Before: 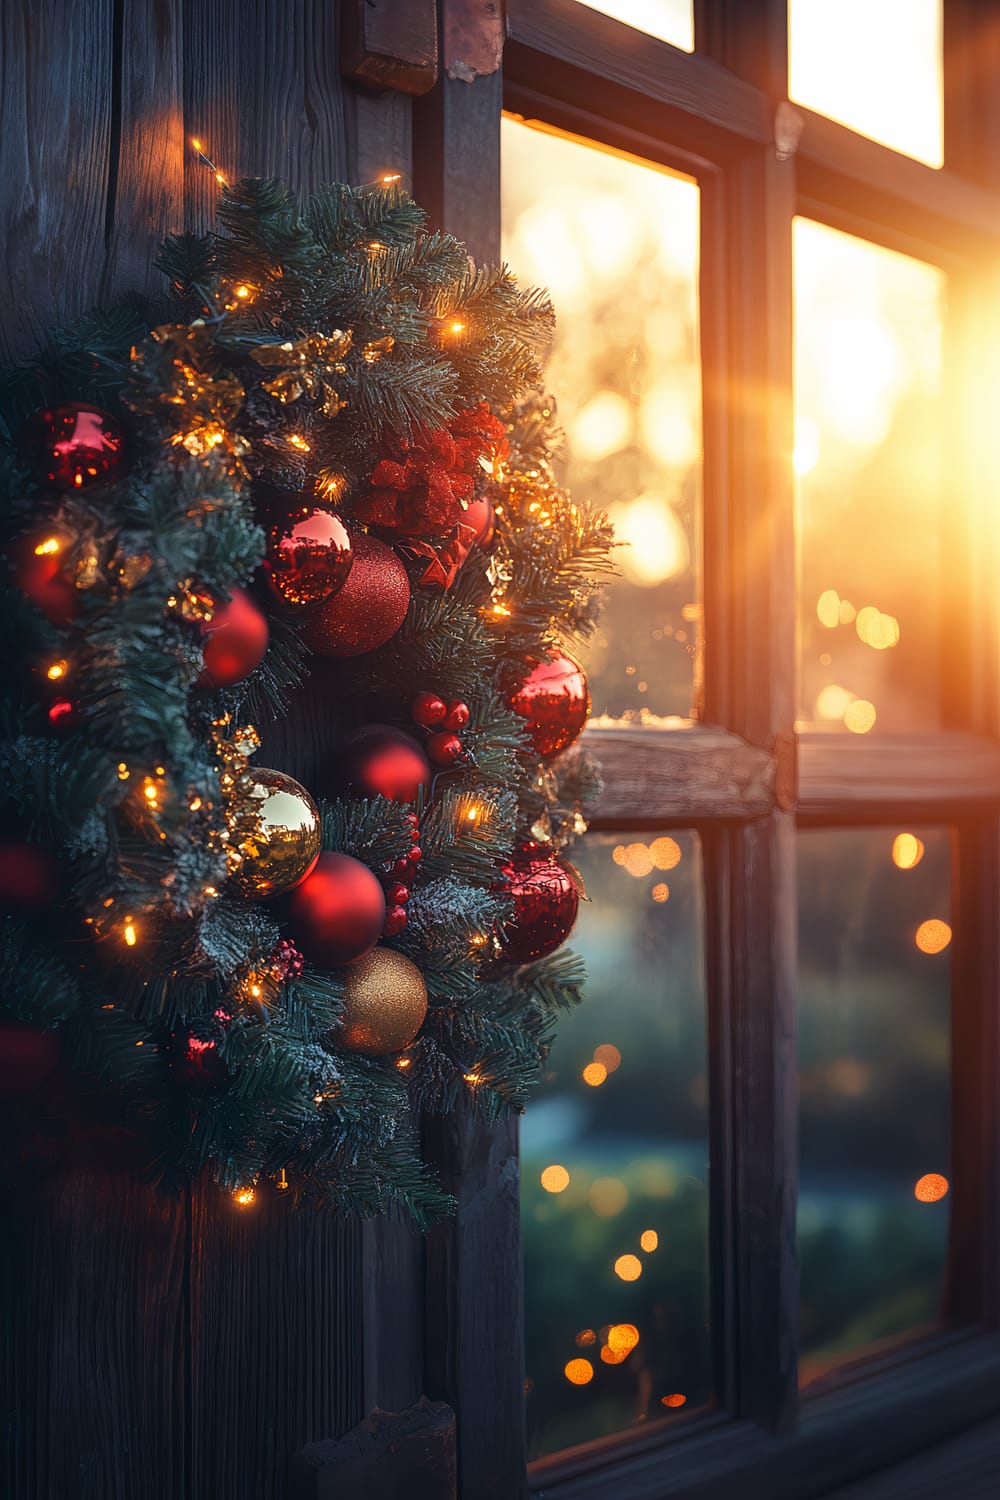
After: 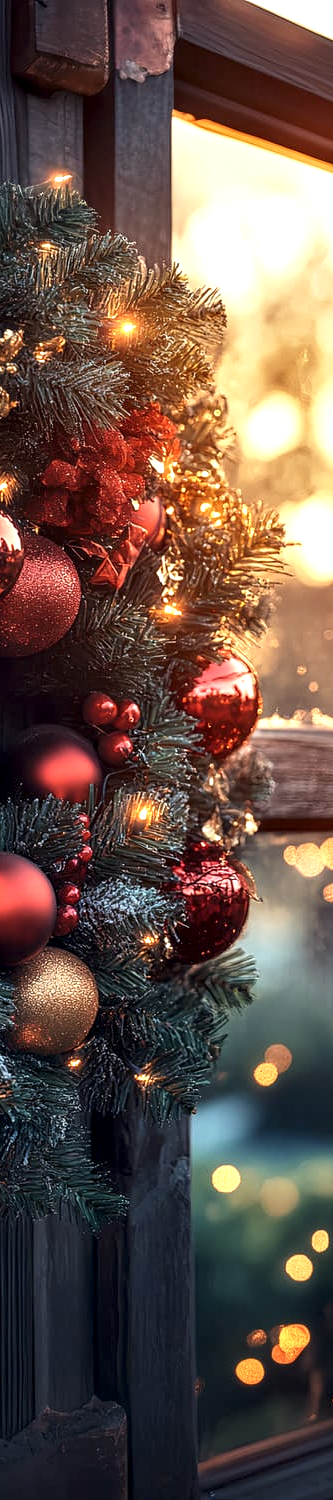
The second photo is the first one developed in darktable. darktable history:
local contrast: highlights 81%, shadows 58%, detail 174%, midtone range 0.598
crop: left 32.993%, right 33.663%
